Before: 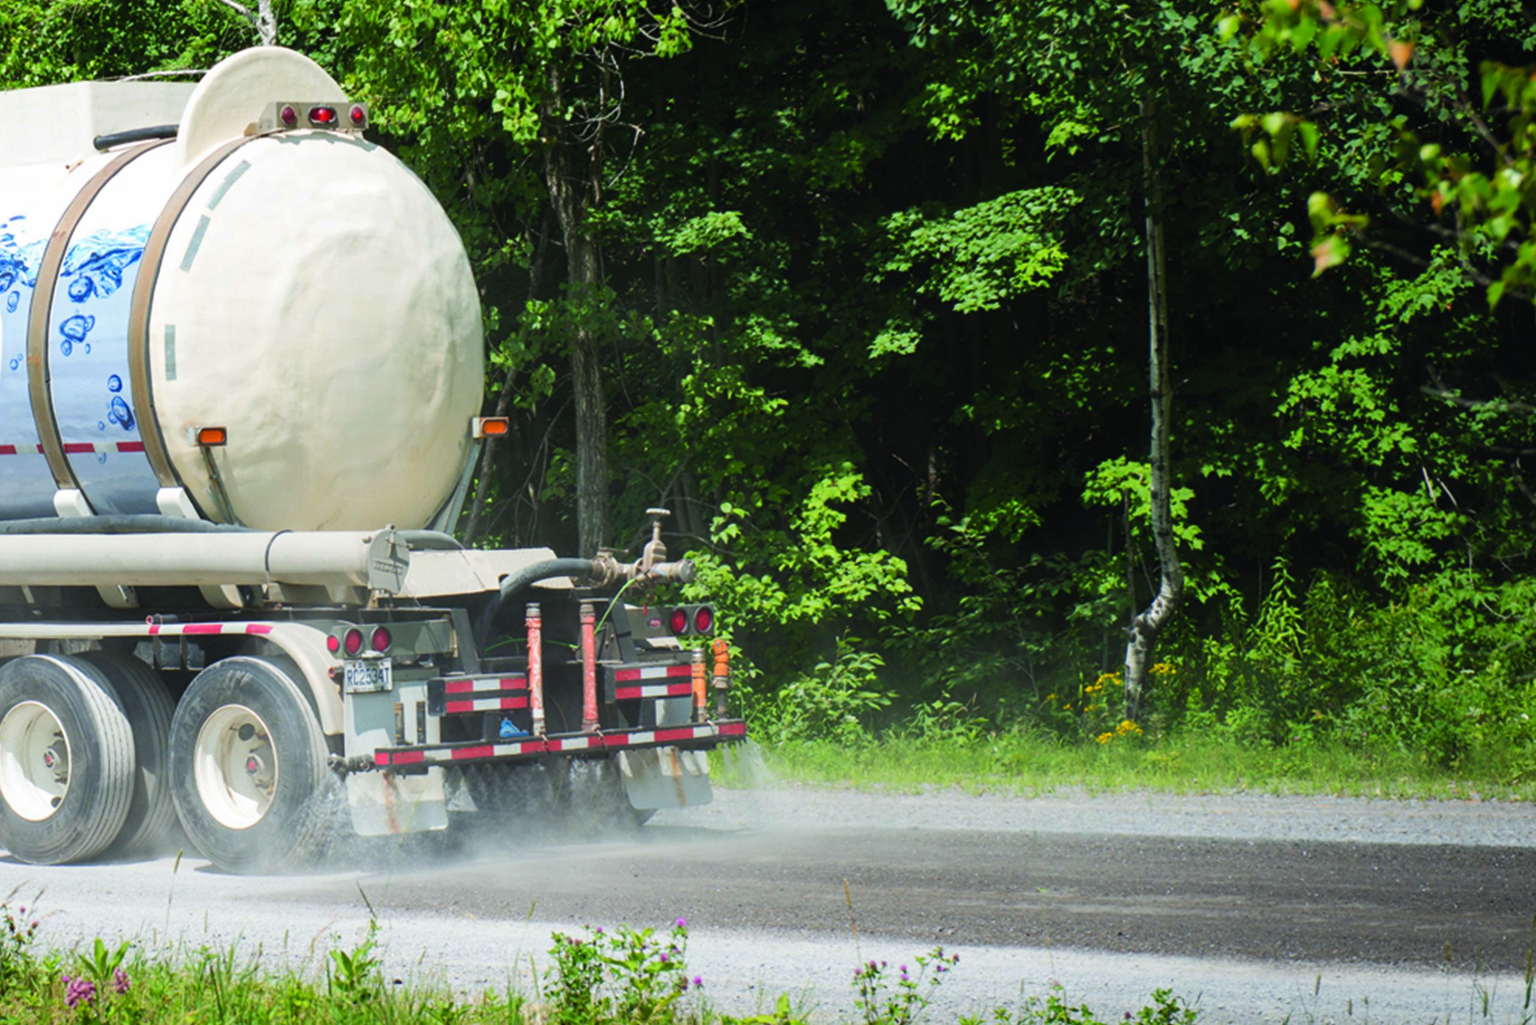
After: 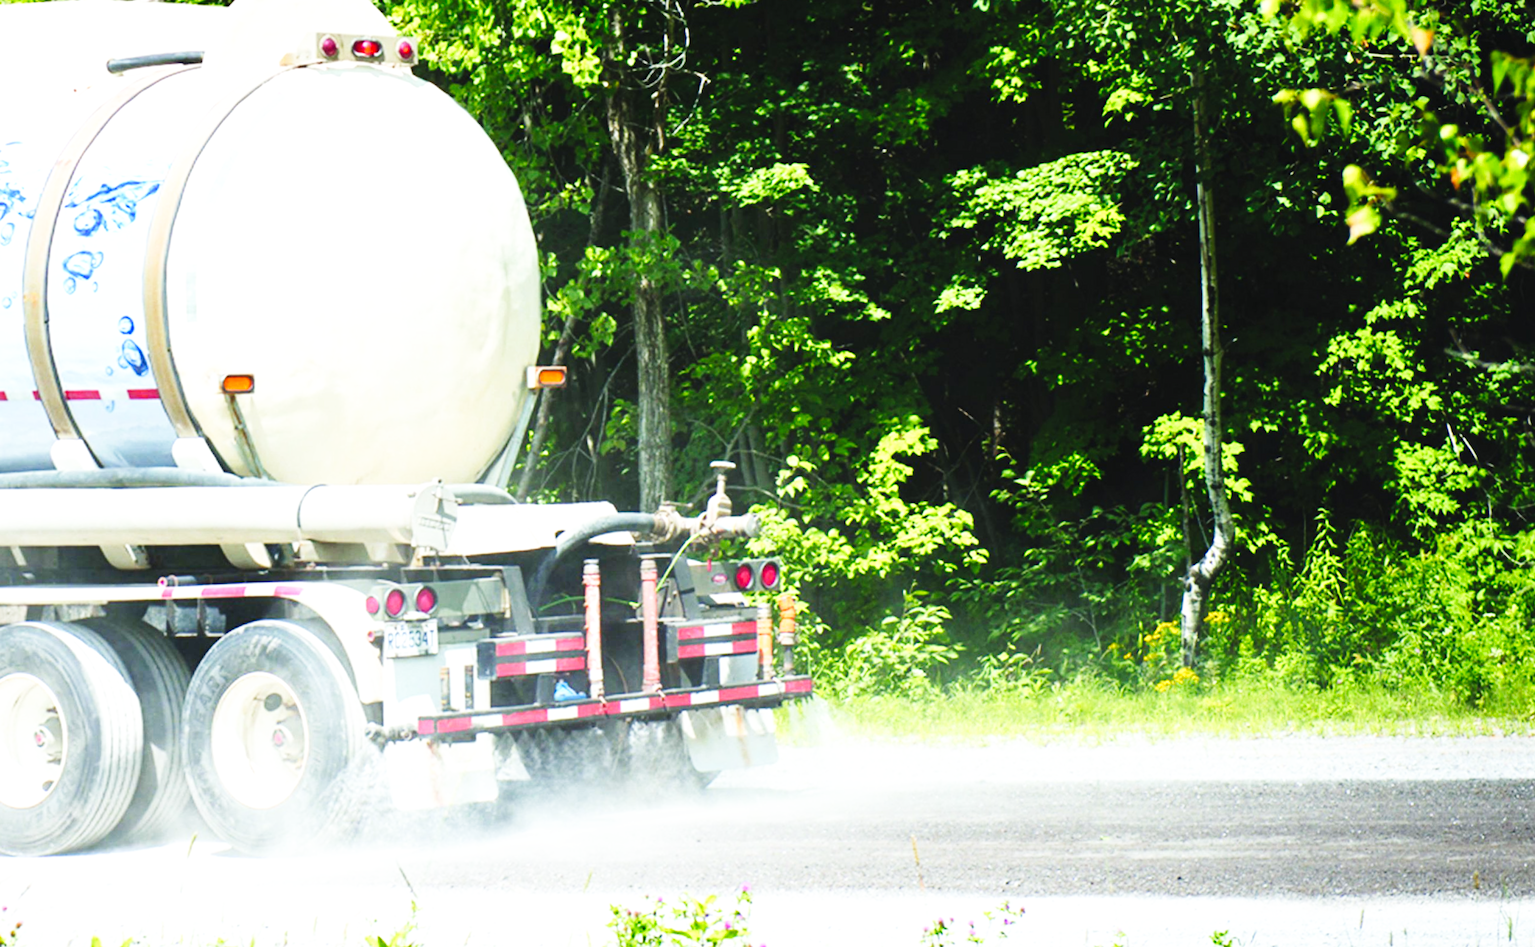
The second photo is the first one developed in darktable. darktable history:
exposure: black level correction -0.002, exposure 0.54 EV, compensate highlight preservation false
rotate and perspective: rotation -0.013°, lens shift (vertical) -0.027, lens shift (horizontal) 0.178, crop left 0.016, crop right 0.989, crop top 0.082, crop bottom 0.918
base curve: curves: ch0 [(0, 0.003) (0.001, 0.002) (0.006, 0.004) (0.02, 0.022) (0.048, 0.086) (0.094, 0.234) (0.162, 0.431) (0.258, 0.629) (0.385, 0.8) (0.548, 0.918) (0.751, 0.988) (1, 1)], preserve colors none
